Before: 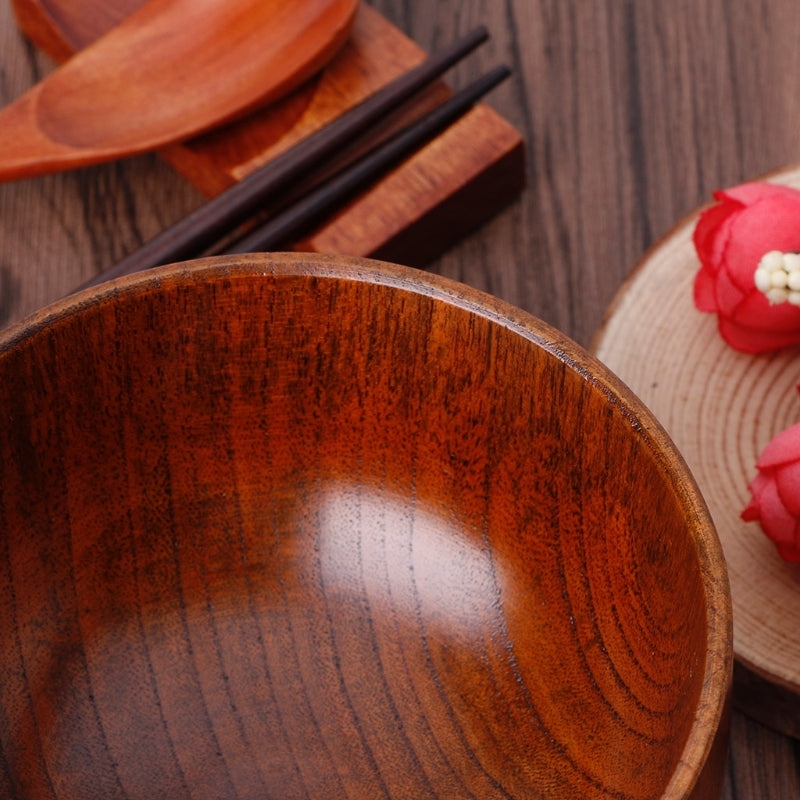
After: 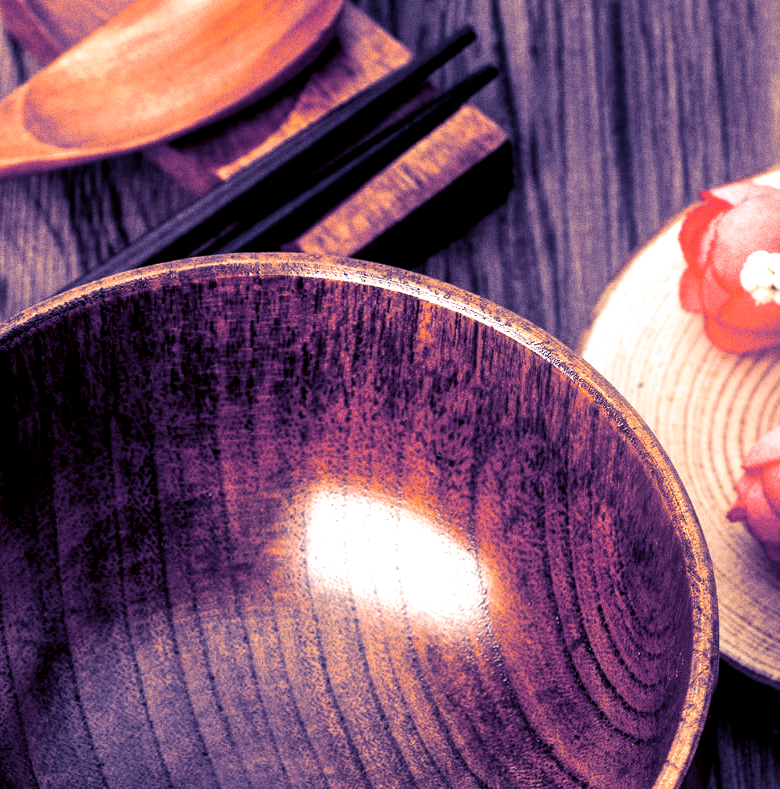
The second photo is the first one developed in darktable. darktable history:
exposure: black level correction 0.001, exposure 0.5 EV, compensate exposure bias true, compensate highlight preservation false
local contrast: shadows 185%, detail 225%
crop and rotate: left 1.774%, right 0.633%, bottom 1.28%
split-toning: shadows › hue 242.67°, shadows › saturation 0.733, highlights › hue 45.33°, highlights › saturation 0.667, balance -53.304, compress 21.15%
sigmoid: contrast 1.22, skew 0.65
bloom: on, module defaults
grain: strength 26%
